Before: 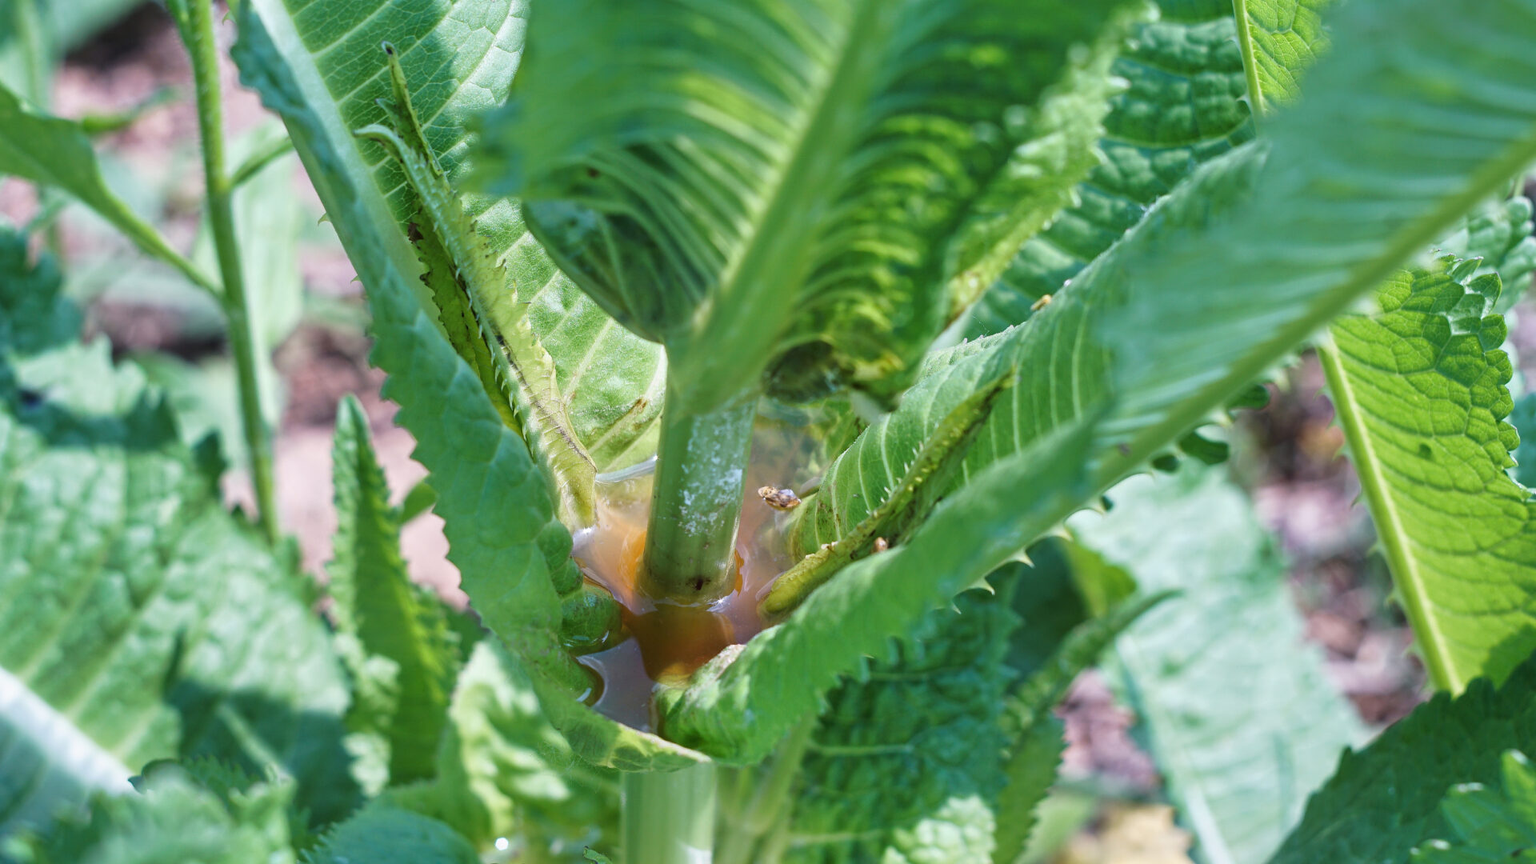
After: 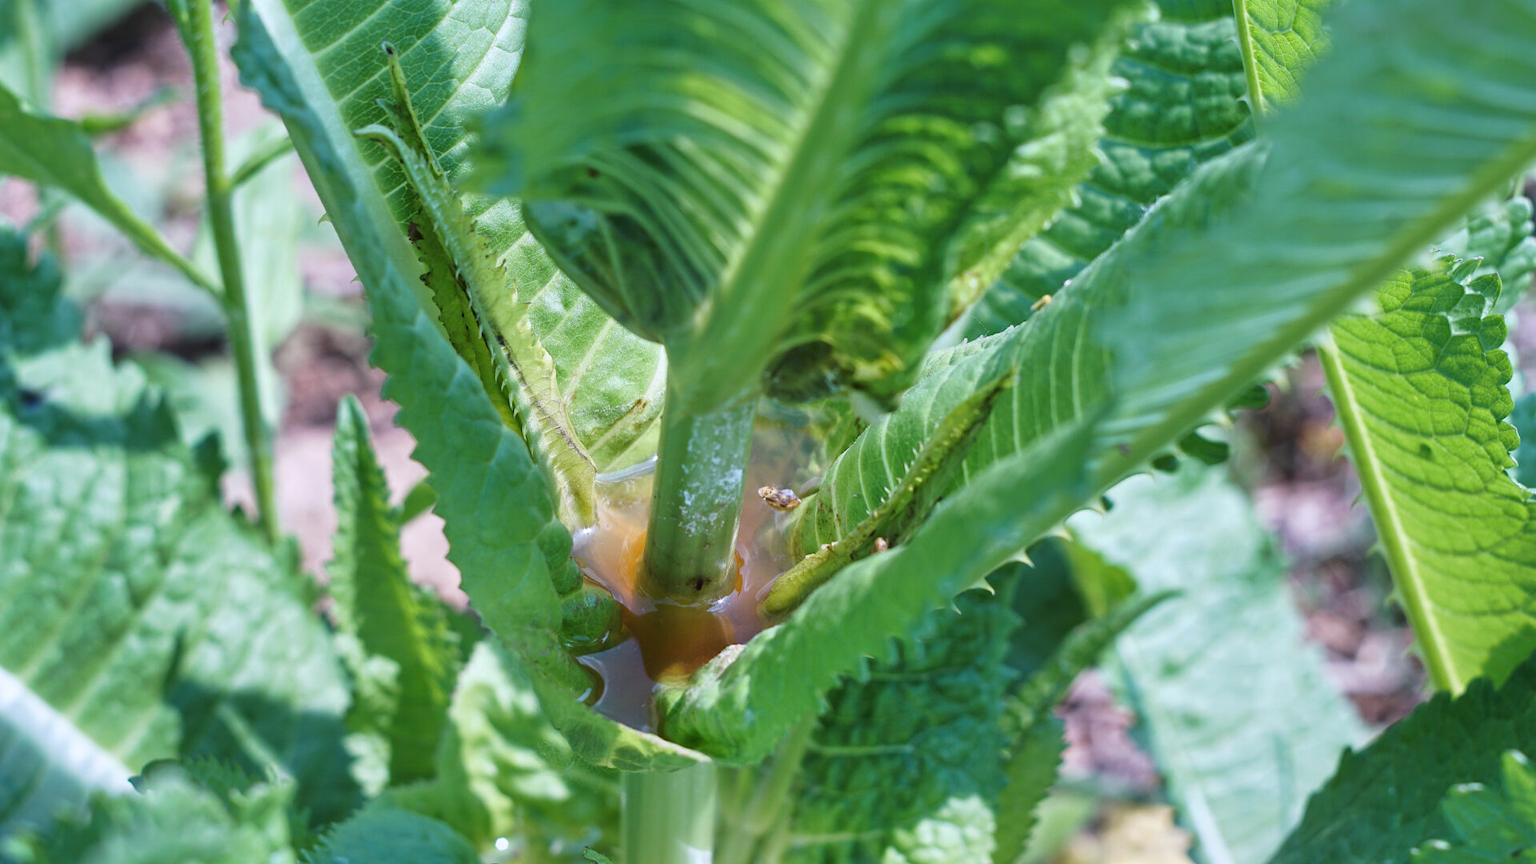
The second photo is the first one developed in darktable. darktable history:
white balance: red 0.98, blue 1.034
